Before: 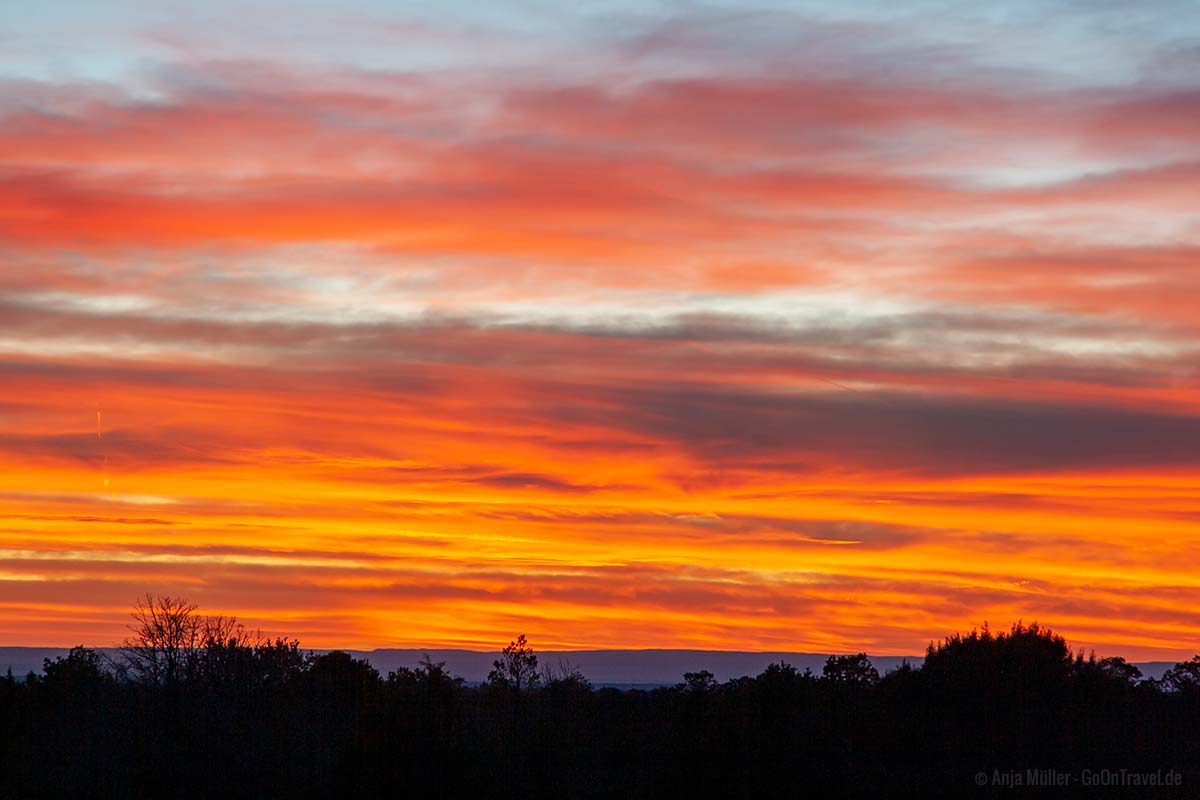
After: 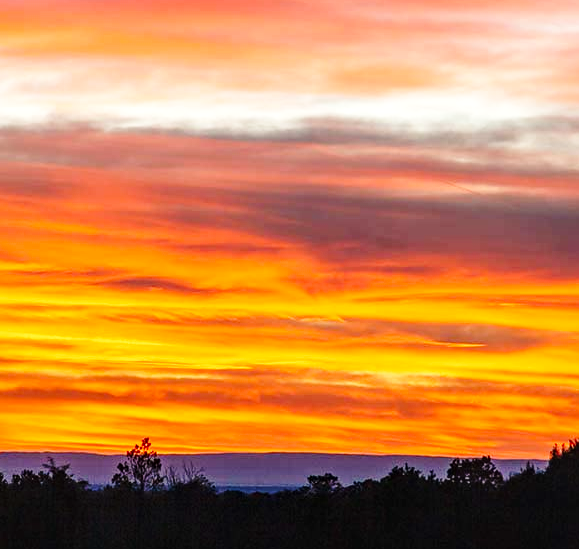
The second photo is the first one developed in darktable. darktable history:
base curve: curves: ch0 [(0, 0) (0.028, 0.03) (0.121, 0.232) (0.46, 0.748) (0.859, 0.968) (1, 1)], preserve colors none
local contrast: on, module defaults
crop: left 31.379%, top 24.658%, right 20.326%, bottom 6.628%
